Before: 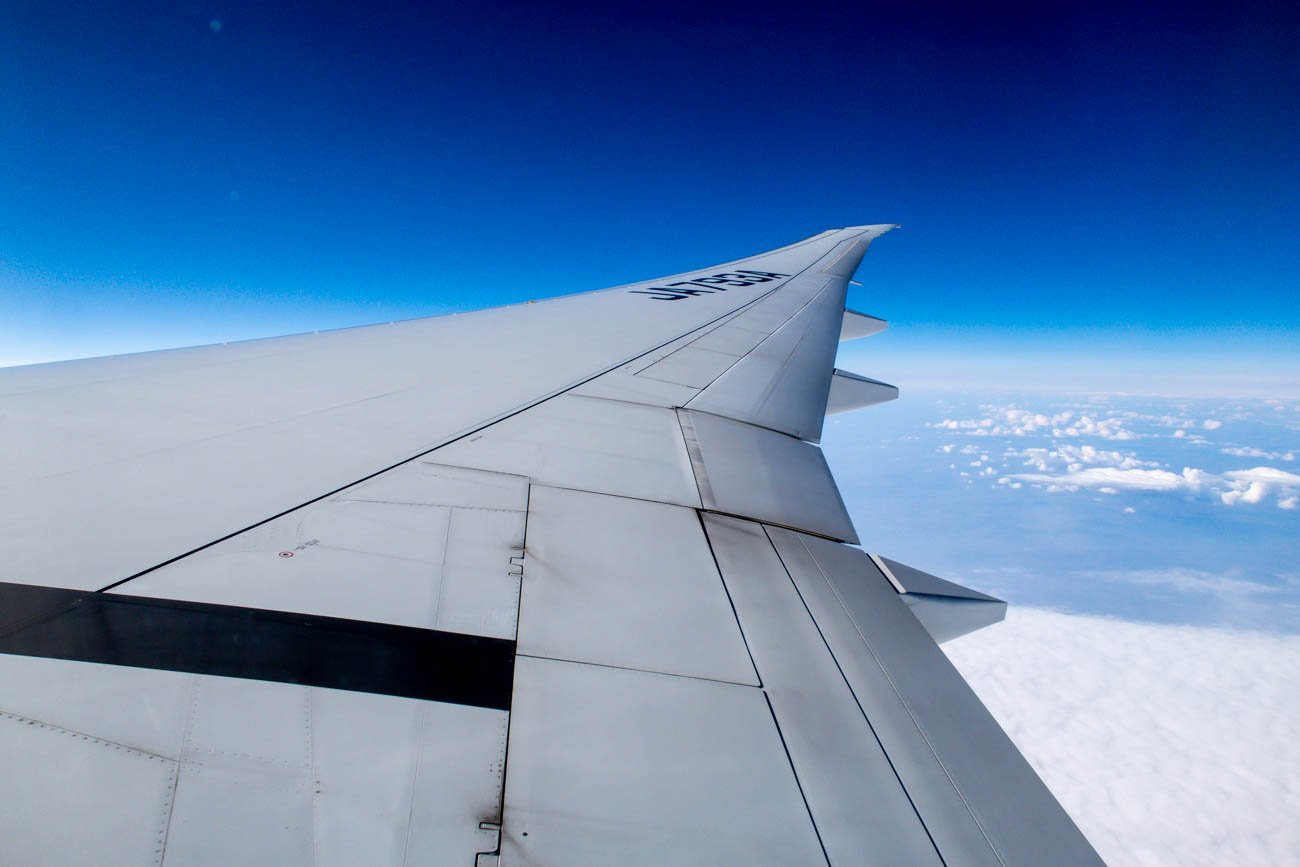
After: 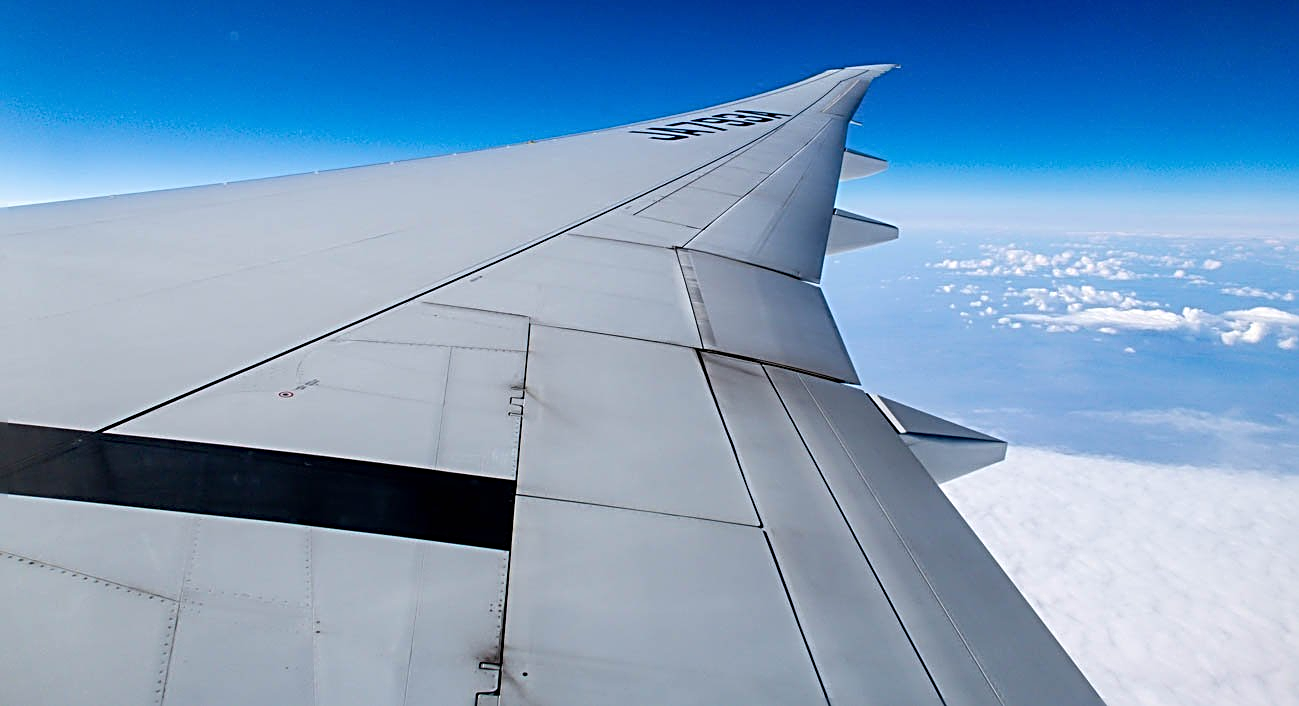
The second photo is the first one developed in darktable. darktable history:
crop and rotate: top 18.507%
sharpen: radius 3.025, amount 0.757
